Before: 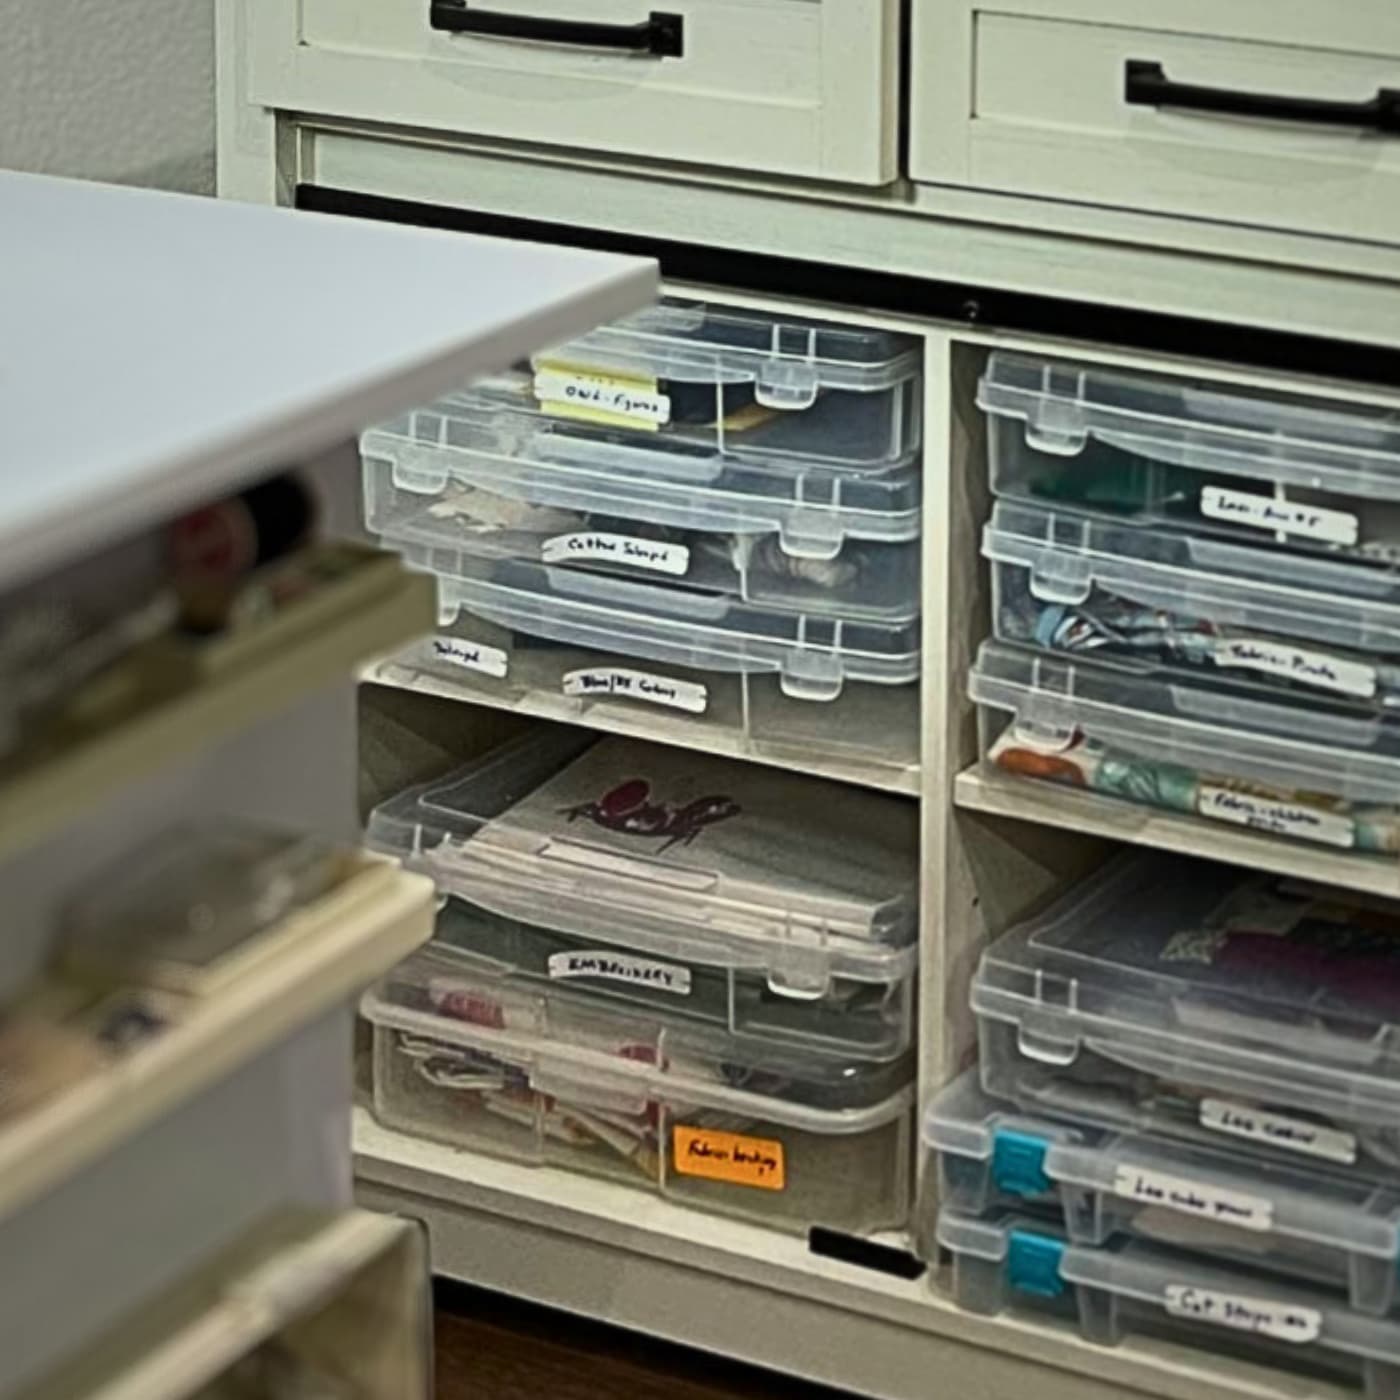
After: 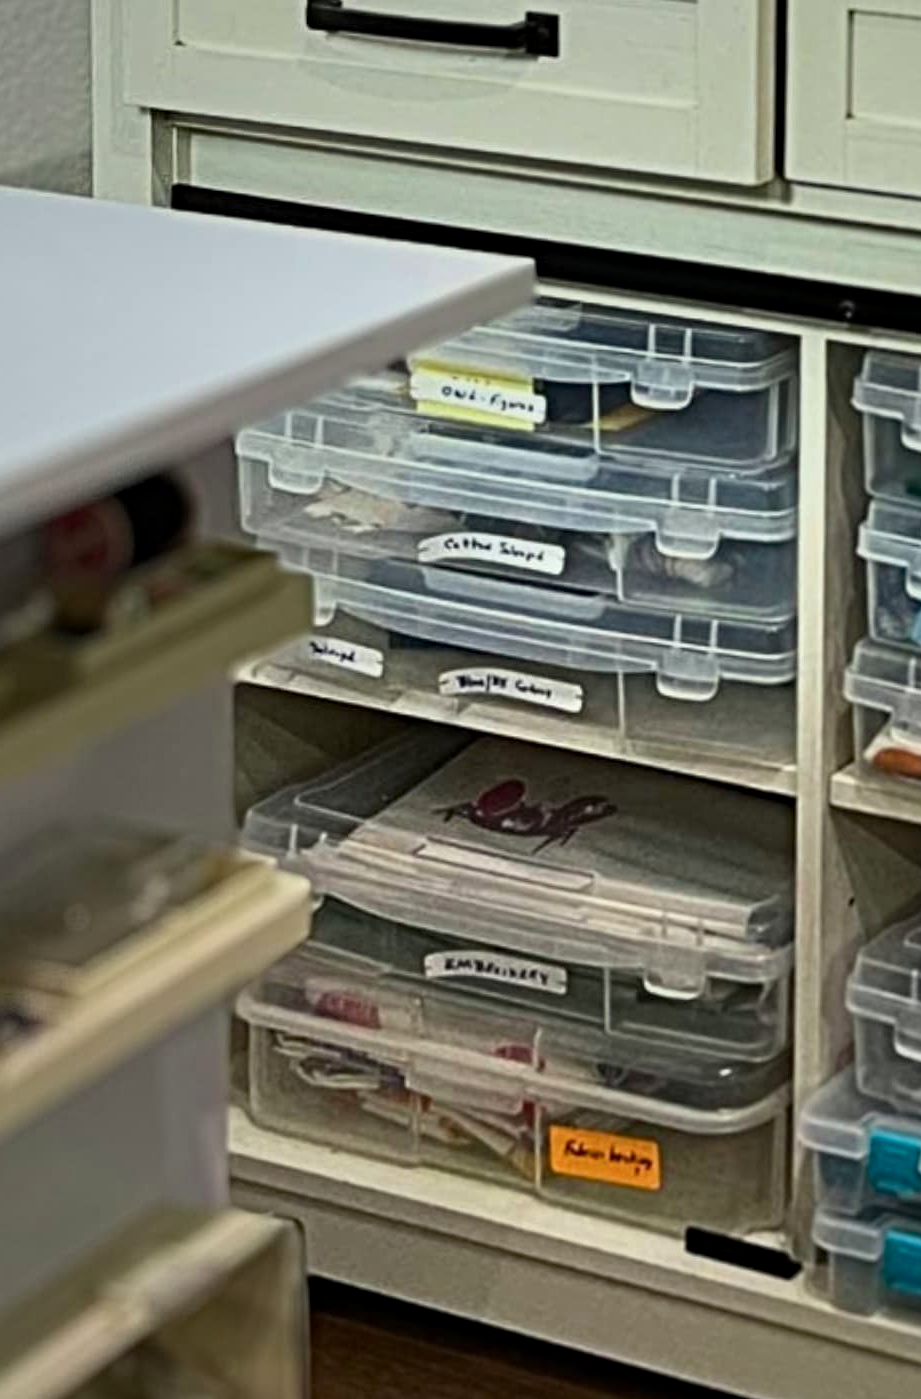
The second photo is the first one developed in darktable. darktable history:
haze removal: adaptive false
crop and rotate: left 8.895%, right 25.281%
